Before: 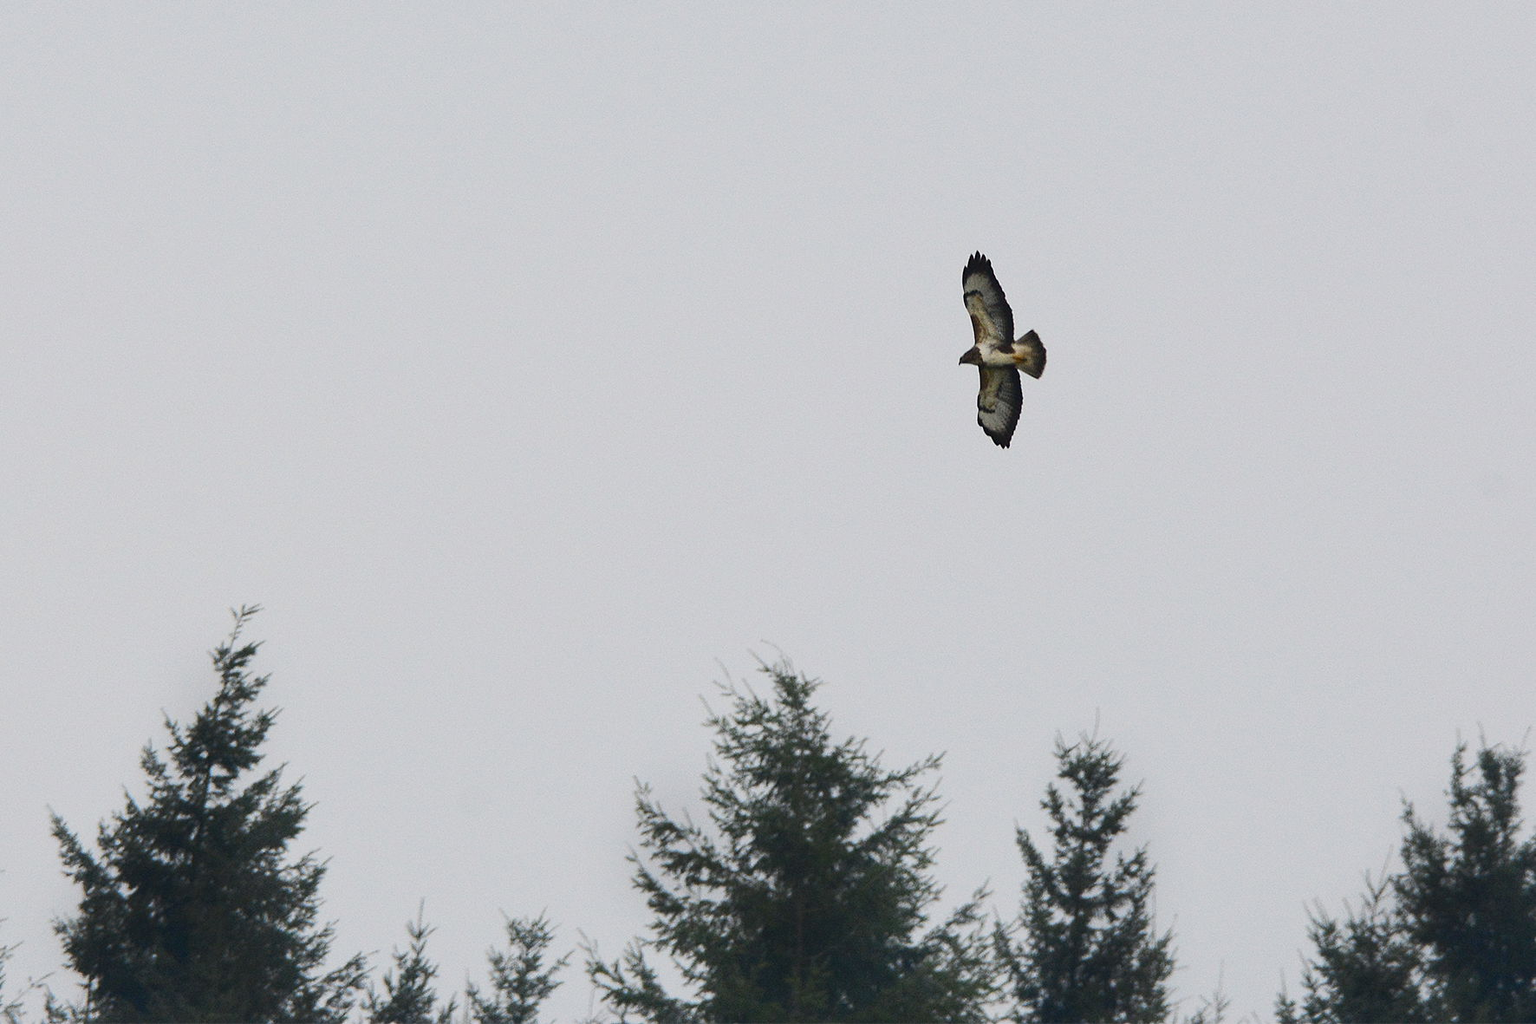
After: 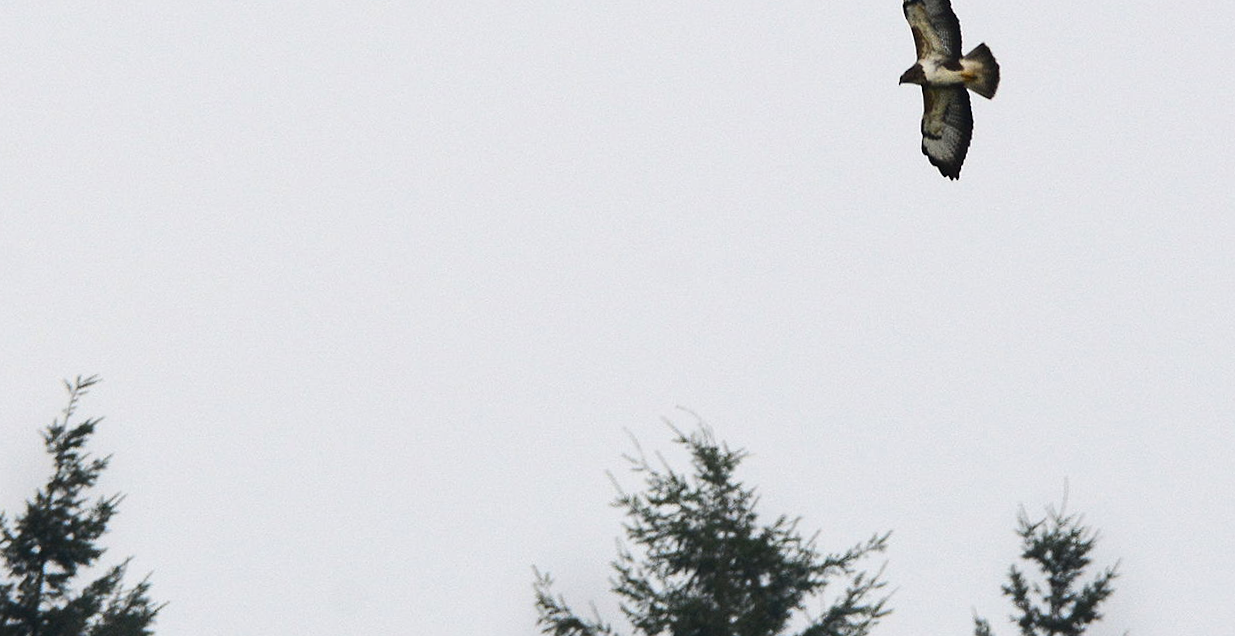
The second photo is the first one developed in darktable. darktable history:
rotate and perspective: rotation -1°, crop left 0.011, crop right 0.989, crop top 0.025, crop bottom 0.975
tone equalizer: -8 EV -0.417 EV, -7 EV -0.389 EV, -6 EV -0.333 EV, -5 EV -0.222 EV, -3 EV 0.222 EV, -2 EV 0.333 EV, -1 EV 0.389 EV, +0 EV 0.417 EV, edges refinement/feathering 500, mask exposure compensation -1.57 EV, preserve details no
crop: left 11.123%, top 27.61%, right 18.3%, bottom 17.034%
white balance: red 1, blue 1
